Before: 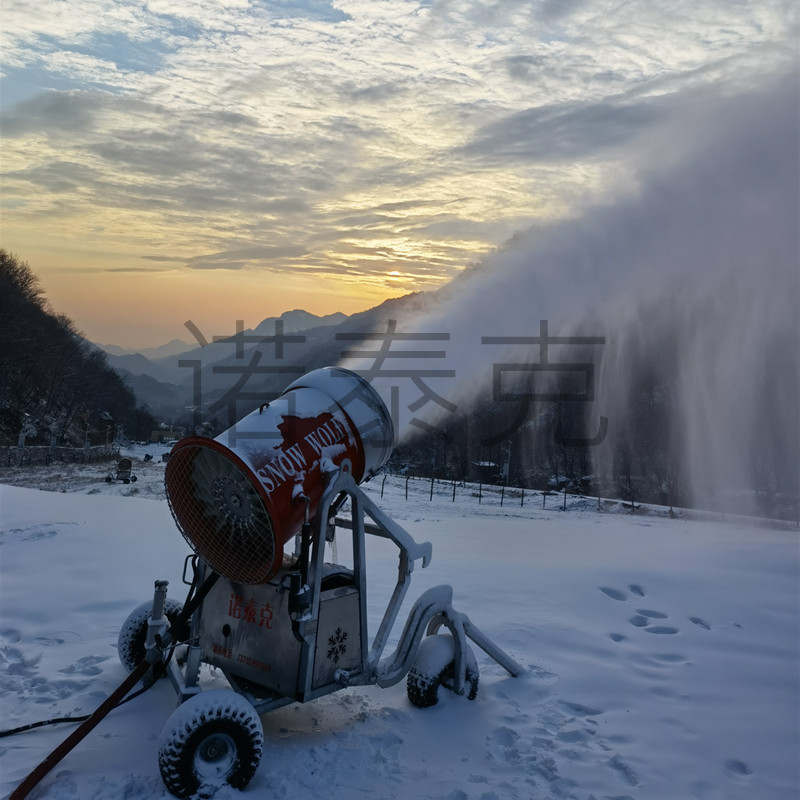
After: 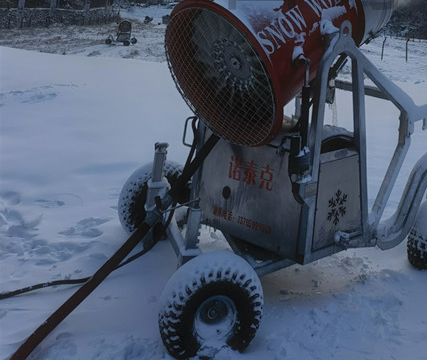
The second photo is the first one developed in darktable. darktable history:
contrast equalizer: y [[0.5, 0.496, 0.435, 0.435, 0.496, 0.5], [0.5 ×6], [0.5 ×6], [0 ×6], [0 ×6]]
contrast brightness saturation: brightness 0.13
crop and rotate: top 54.778%, right 46.61%, bottom 0.159%
